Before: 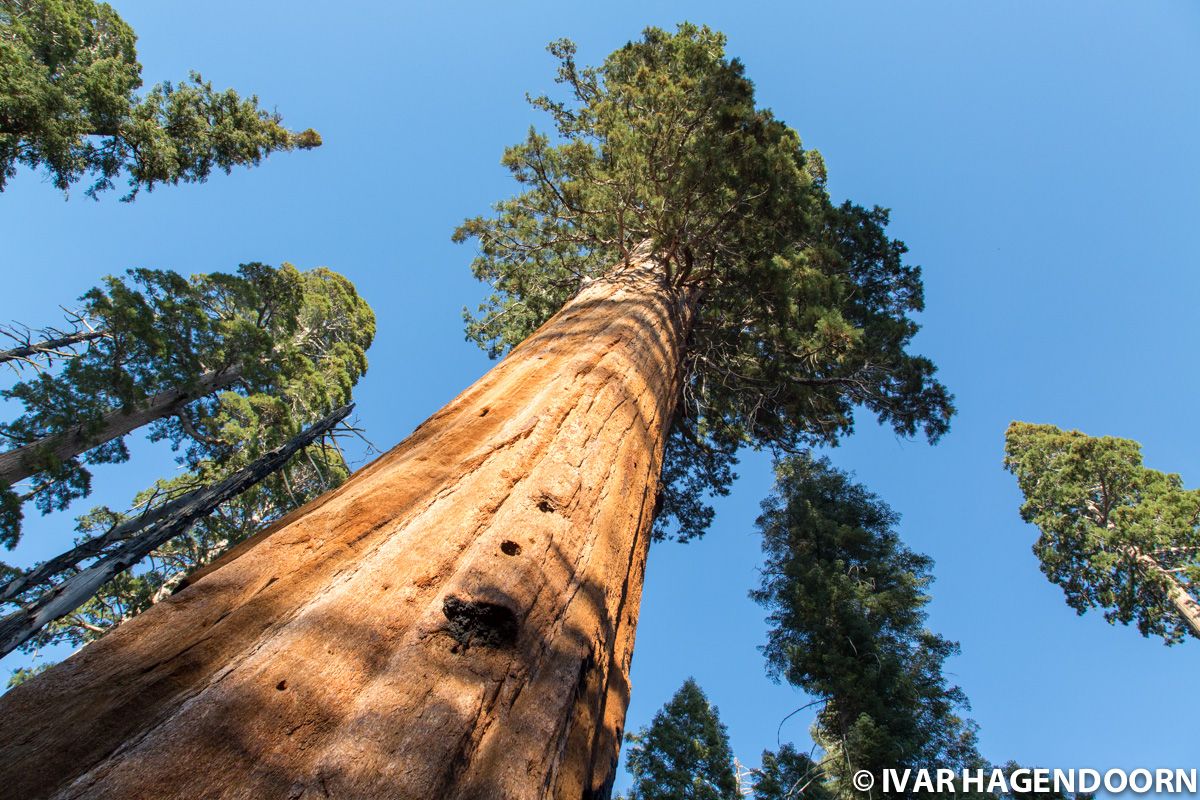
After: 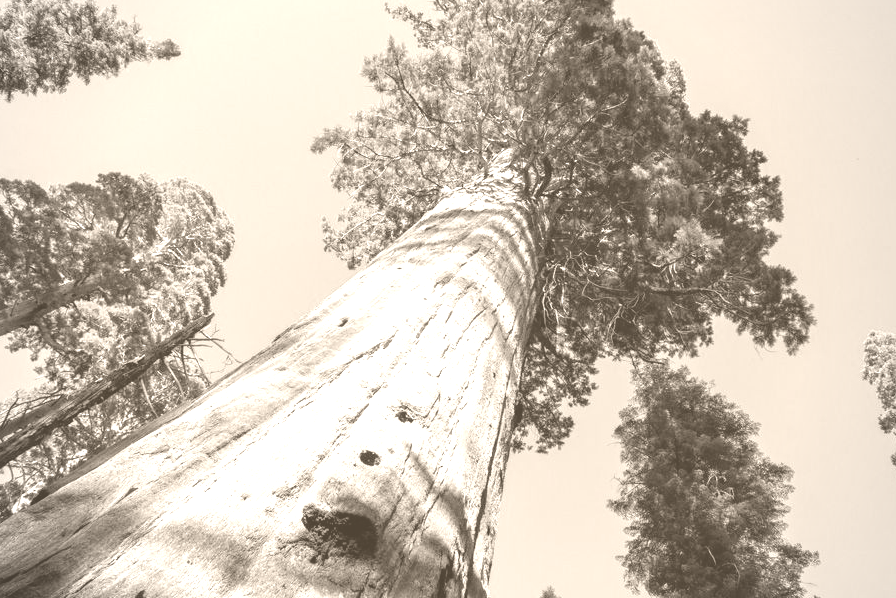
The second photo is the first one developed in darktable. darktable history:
vignetting: fall-off radius 93.87%
colorize: hue 34.49°, saturation 35.33%, source mix 100%, version 1
contrast brightness saturation: saturation -0.05
crop and rotate: left 11.831%, top 11.346%, right 13.429%, bottom 13.899%
